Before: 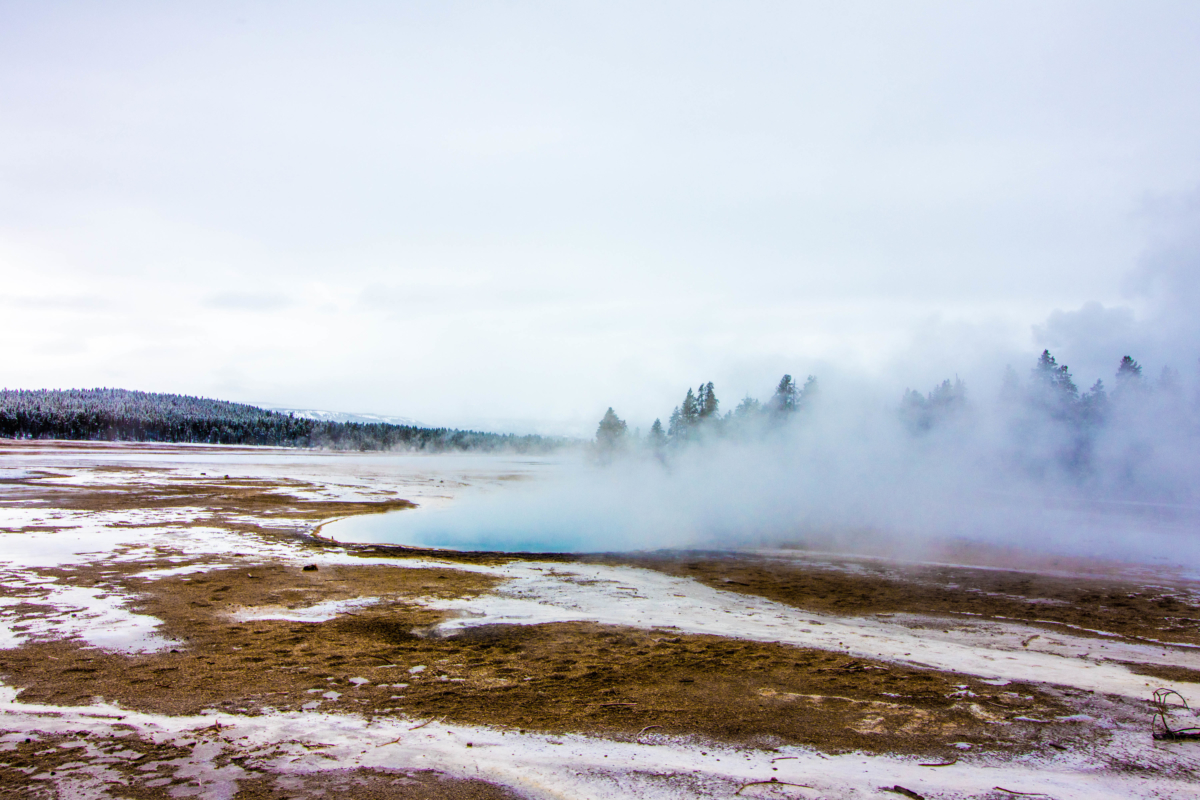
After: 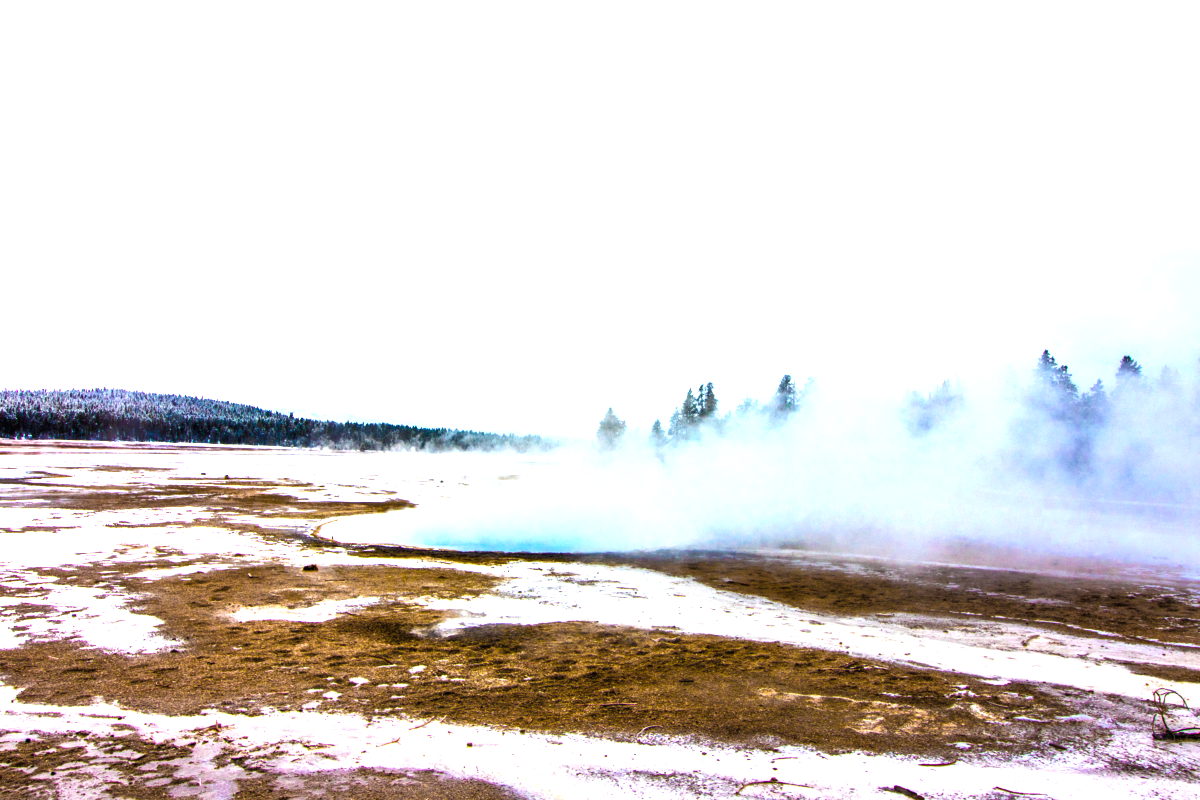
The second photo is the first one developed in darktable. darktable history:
shadows and highlights: shadows 32, highlights -32, soften with gaussian
exposure: black level correction 0, exposure 1.1 EV, compensate exposure bias true, compensate highlight preservation false
